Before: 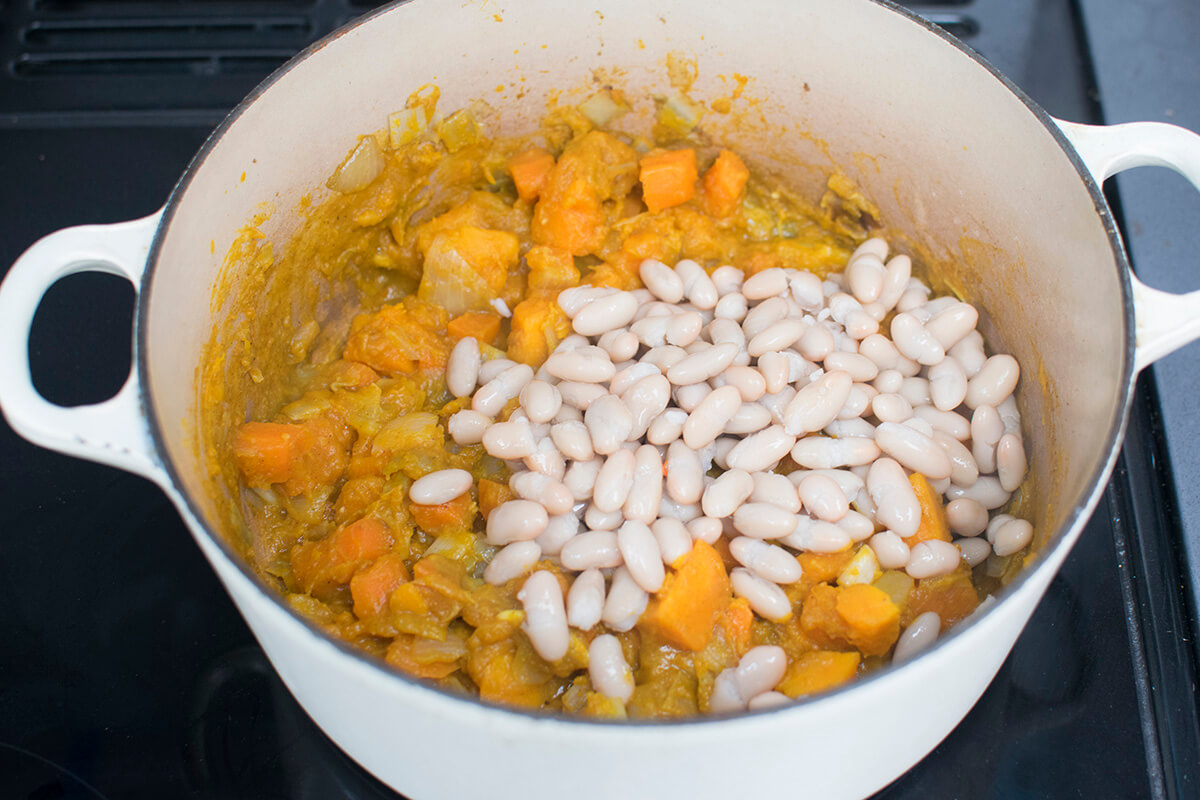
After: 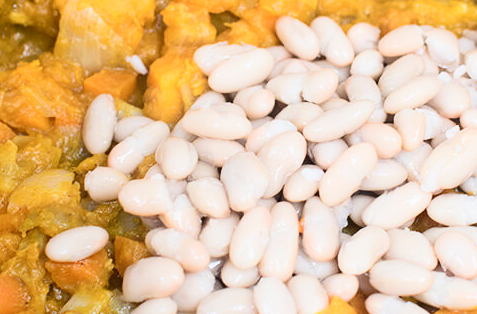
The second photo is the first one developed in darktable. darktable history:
crop: left 30.345%, top 30.45%, right 29.697%, bottom 30.271%
contrast brightness saturation: contrast 0.286
